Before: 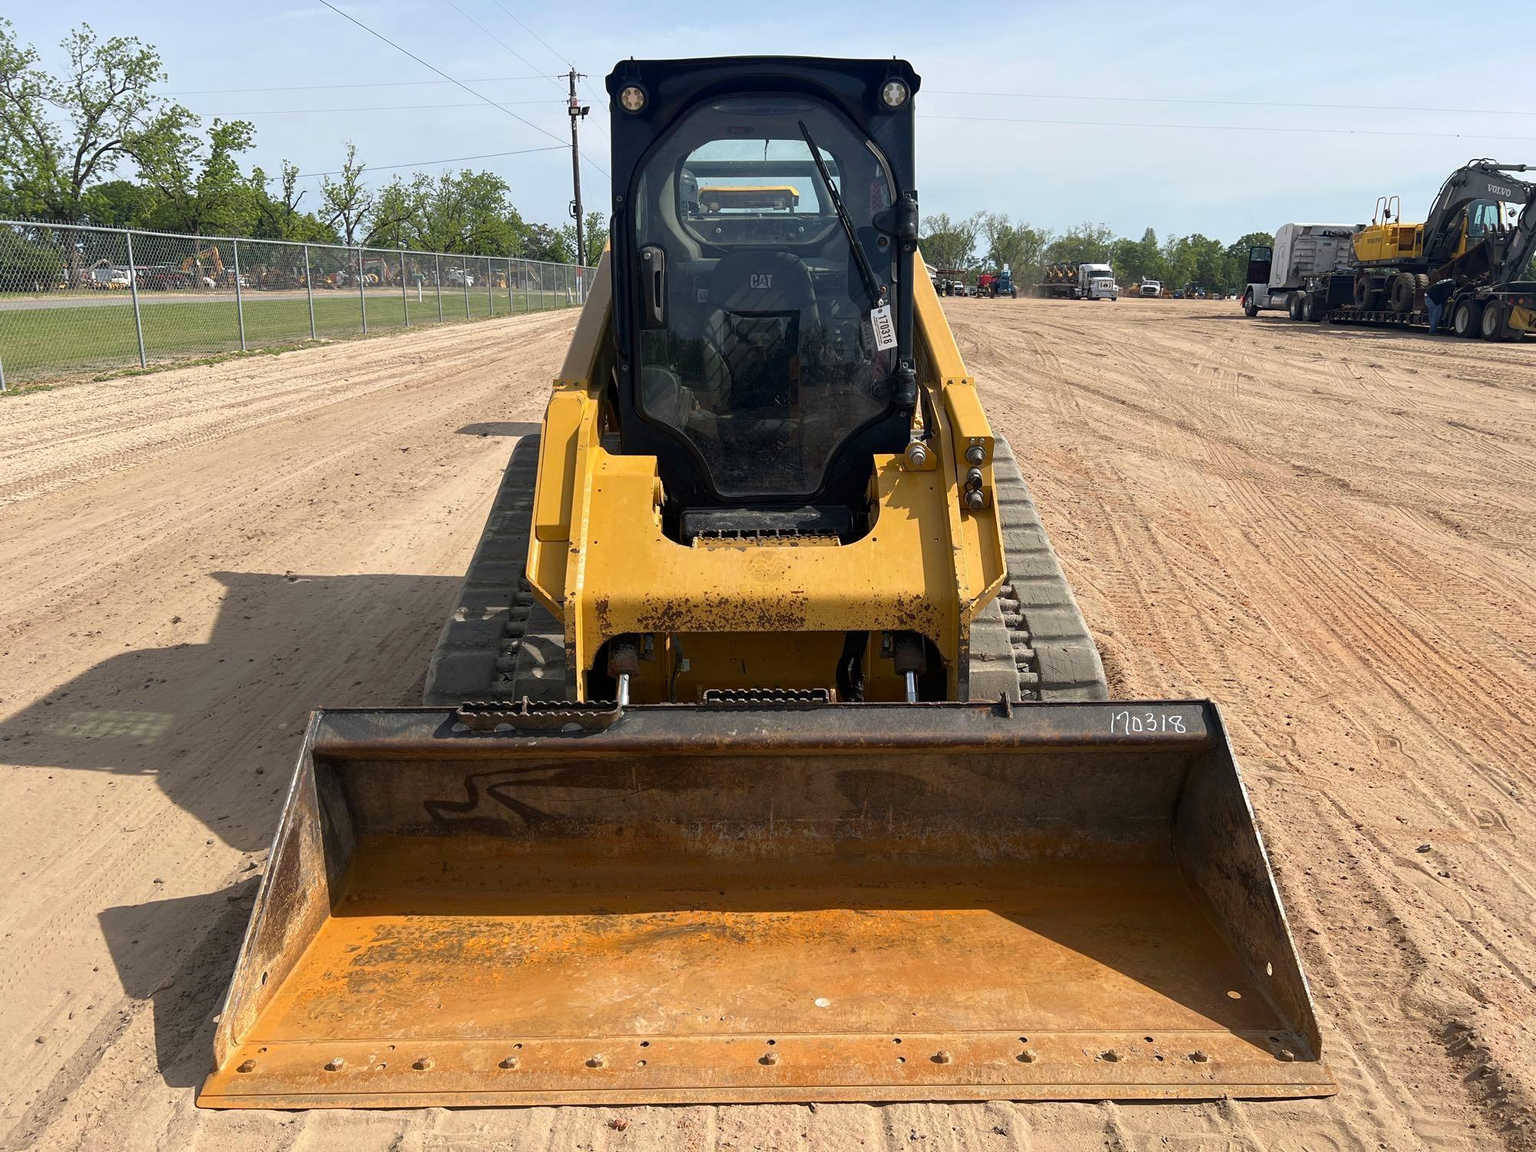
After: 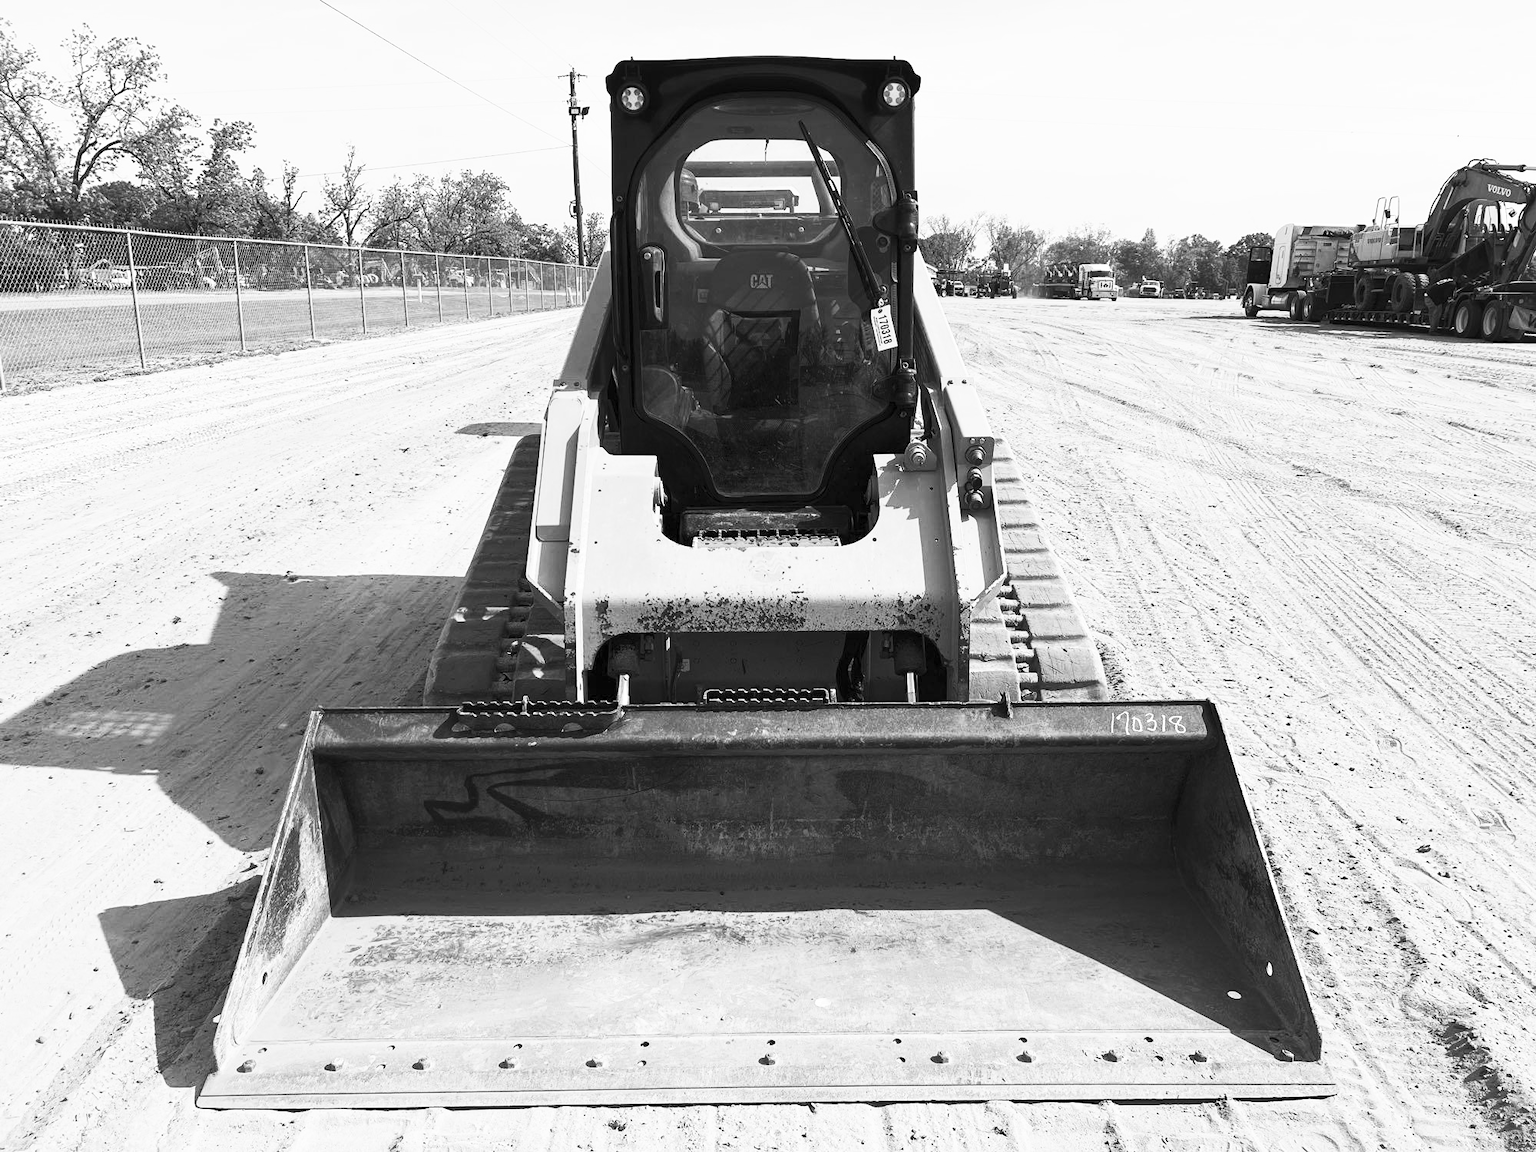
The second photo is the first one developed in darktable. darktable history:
color balance rgb: linear chroma grading › global chroma 15%, perceptual saturation grading › global saturation 30%
contrast brightness saturation: contrast 0.53, brightness 0.47, saturation -1
